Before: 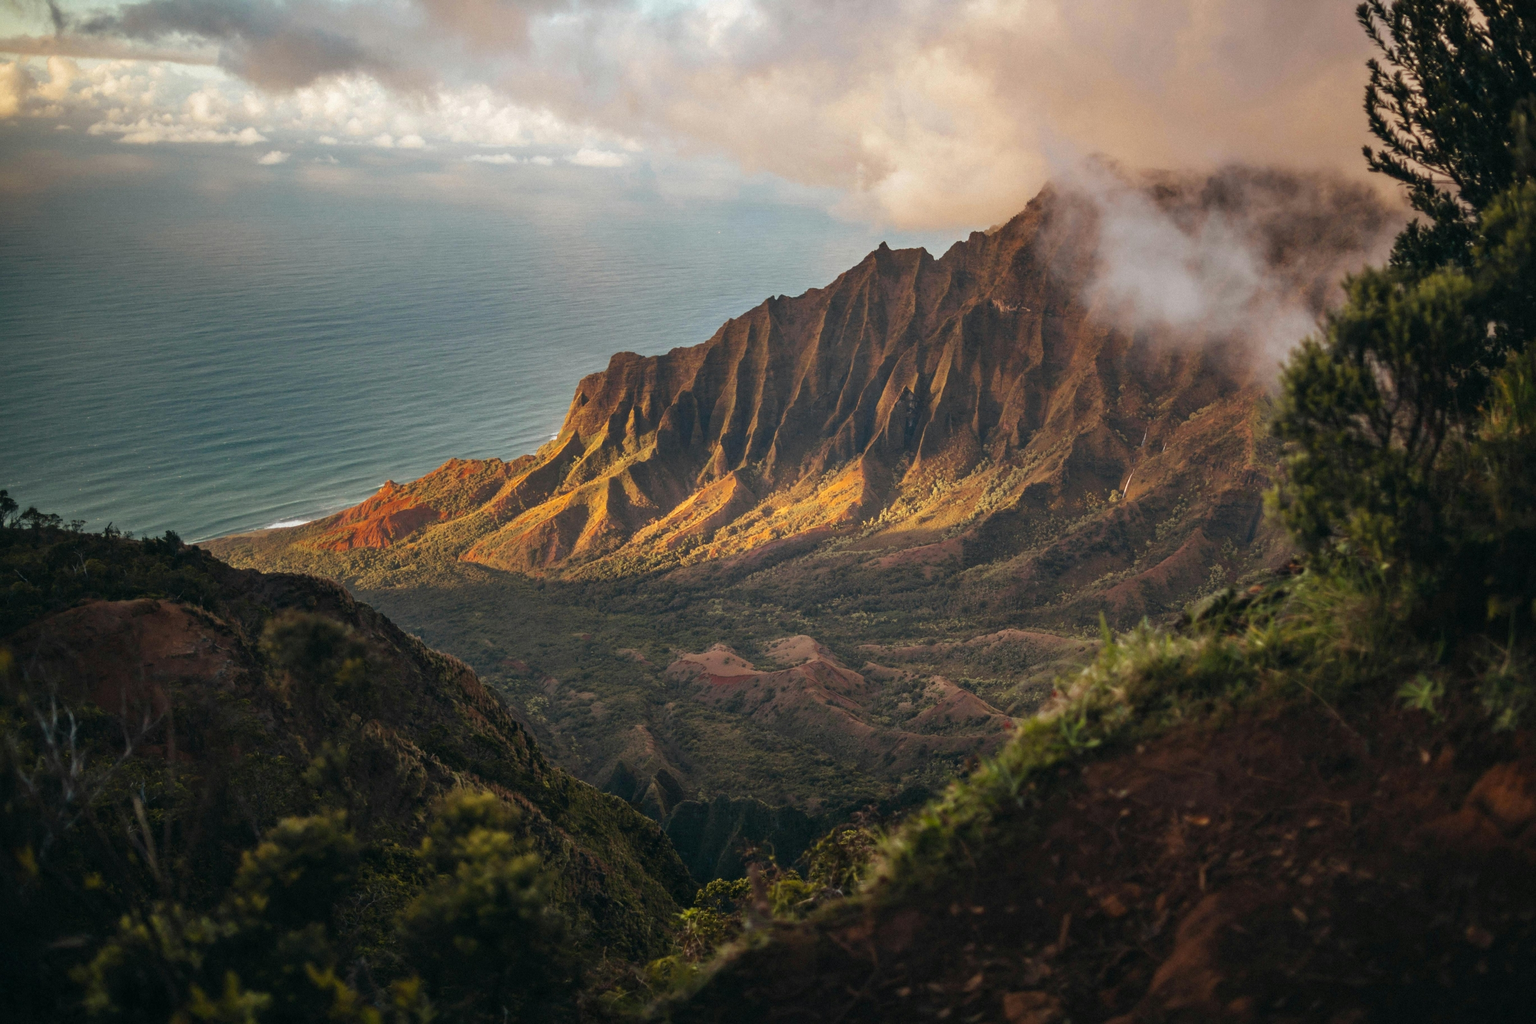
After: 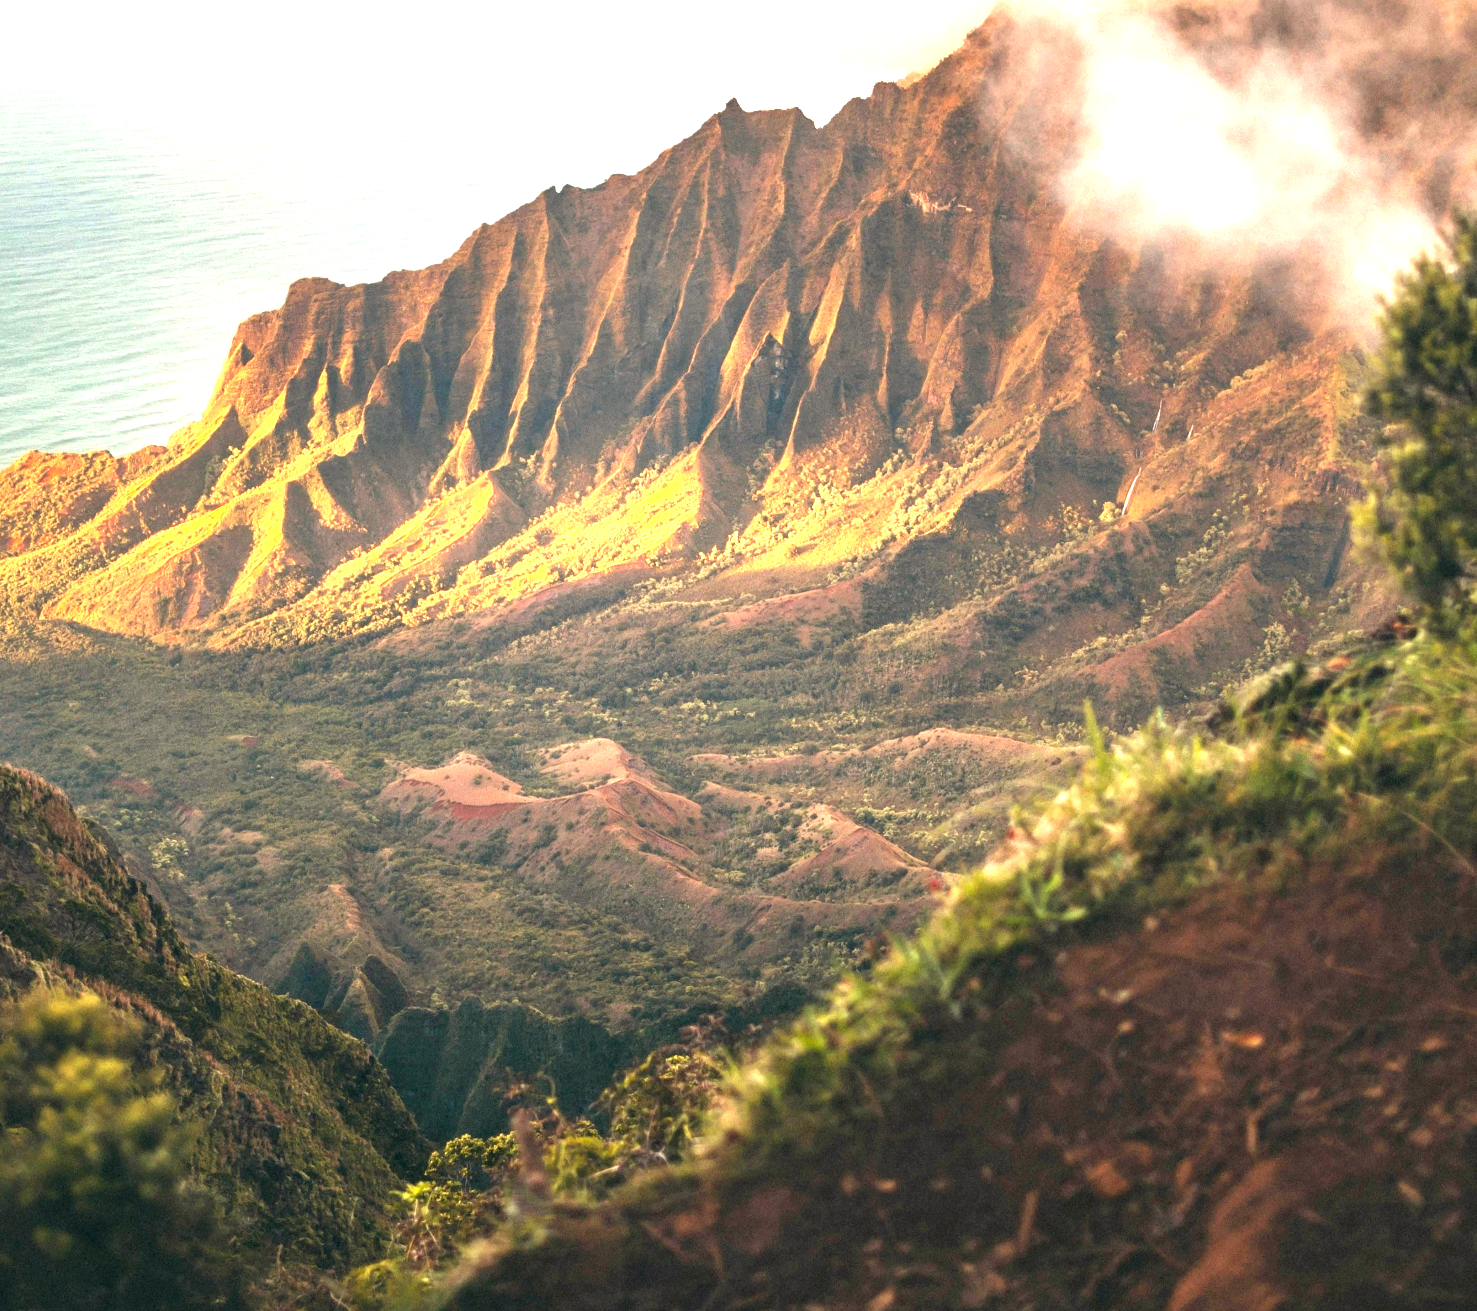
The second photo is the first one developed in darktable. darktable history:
crop and rotate: left 28.256%, top 17.734%, right 12.656%, bottom 3.573%
exposure: exposure 2.003 EV, compensate highlight preservation false
white balance: red 1.045, blue 0.932
